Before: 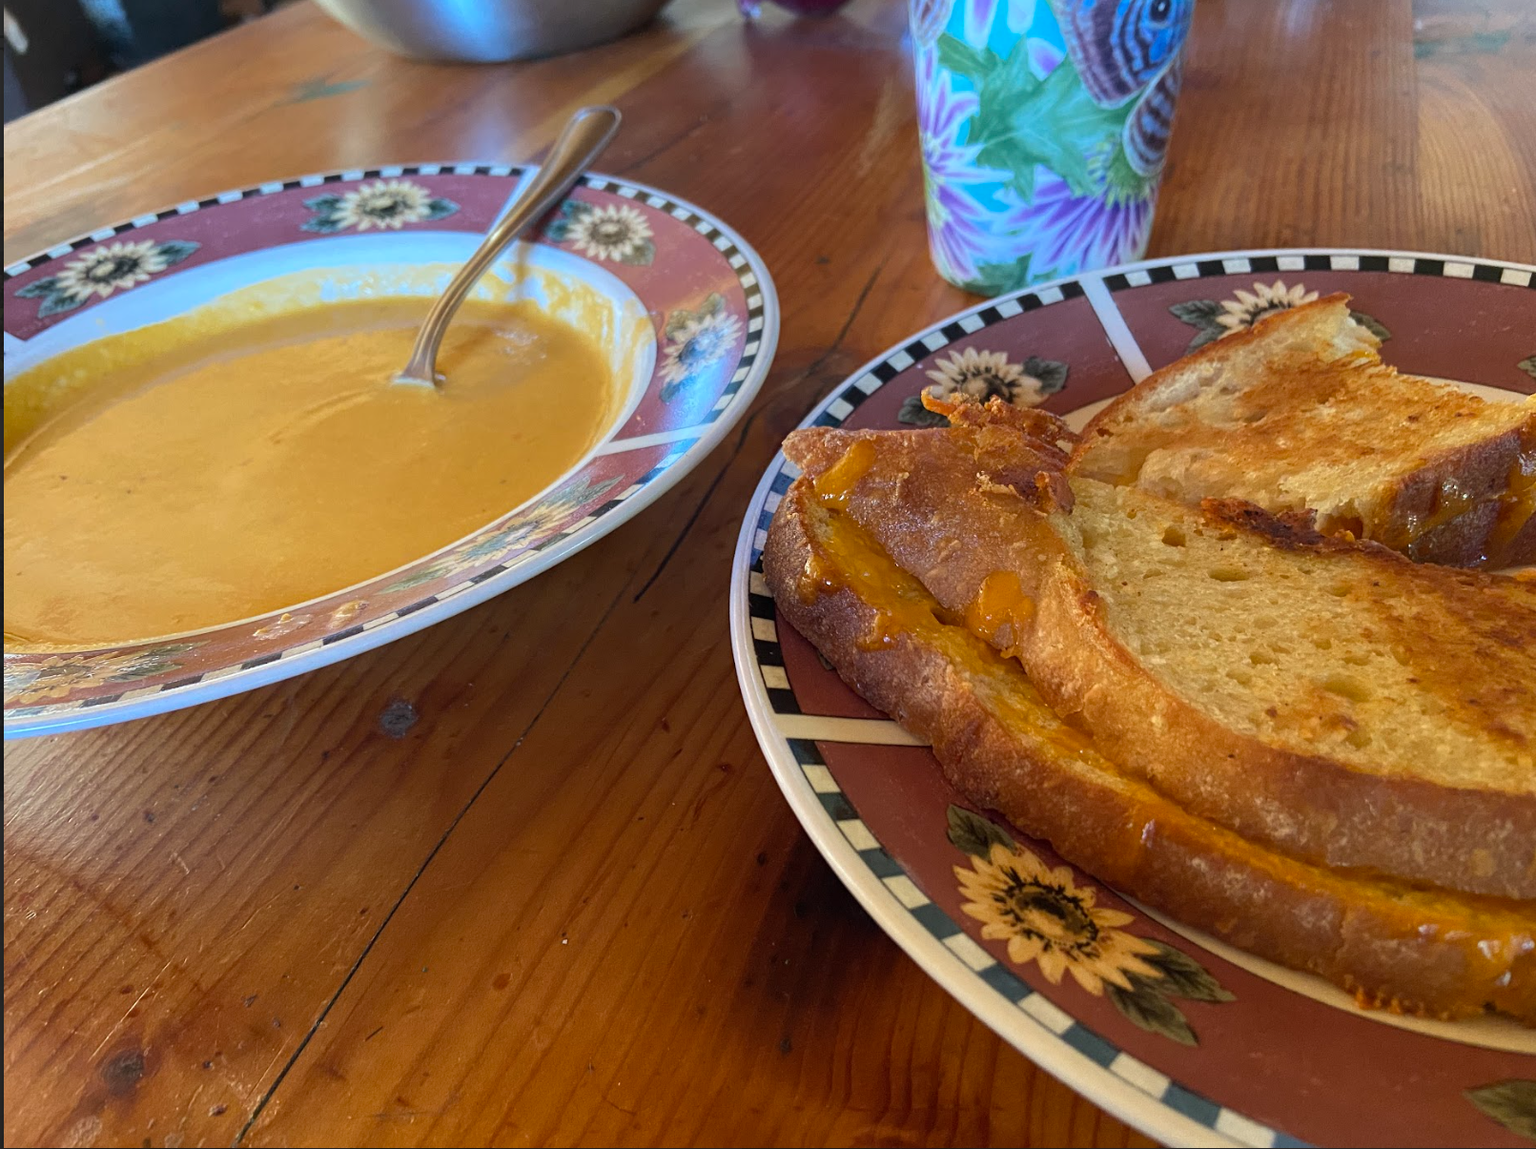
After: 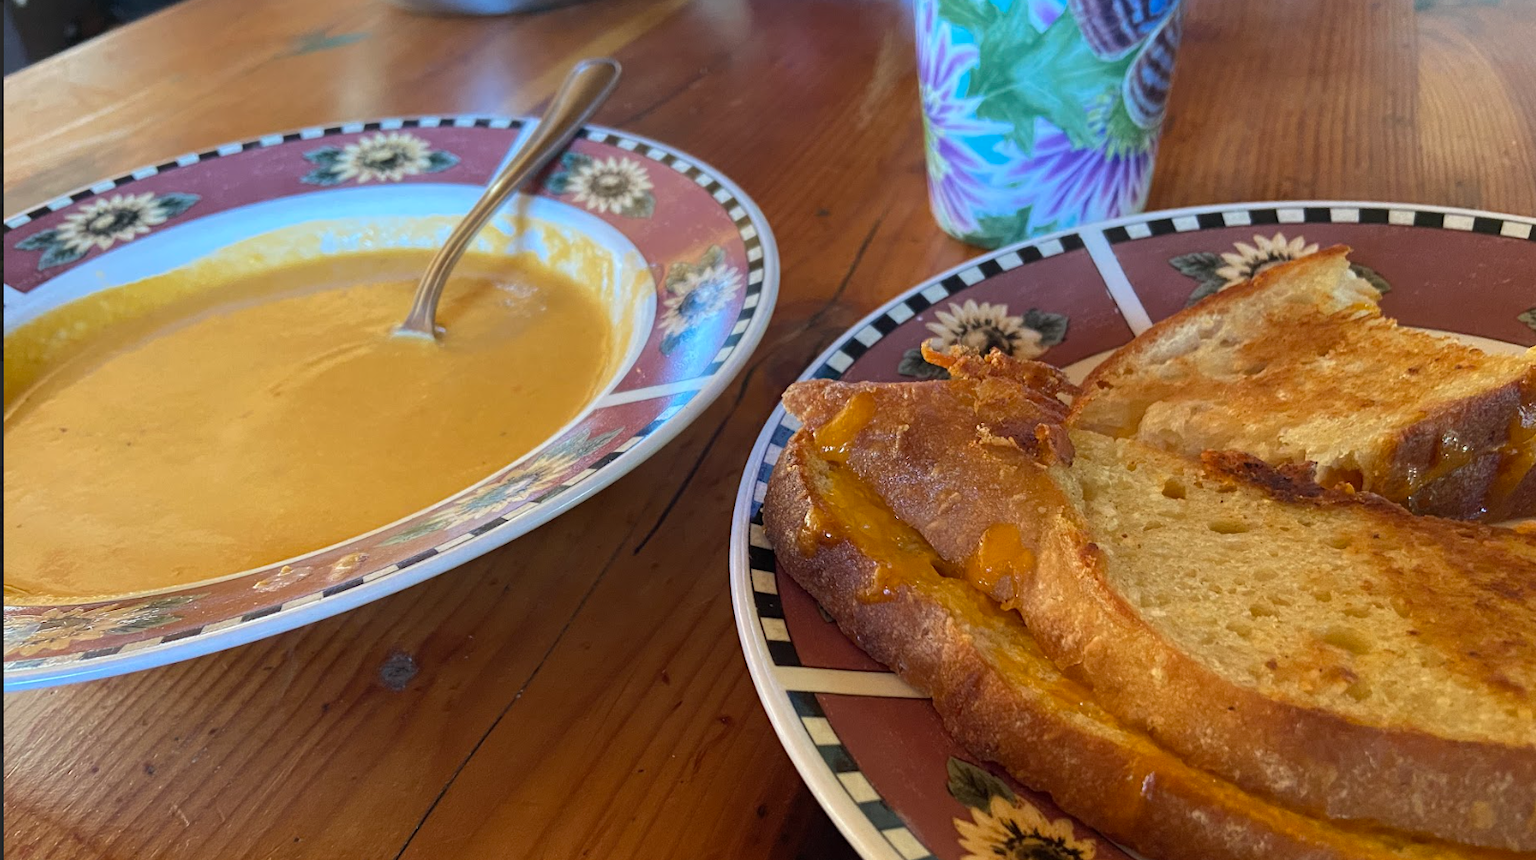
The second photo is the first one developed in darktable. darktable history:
crop: top 4.21%, bottom 20.929%
